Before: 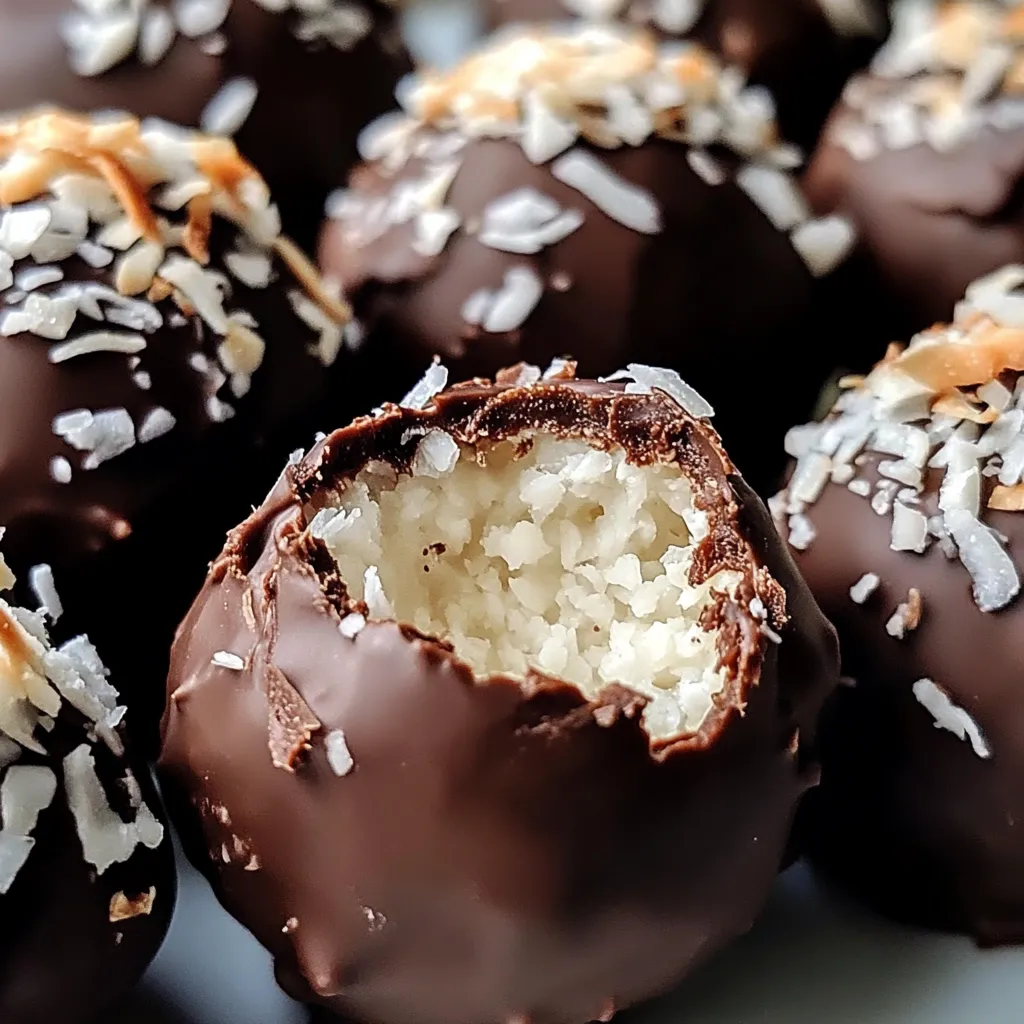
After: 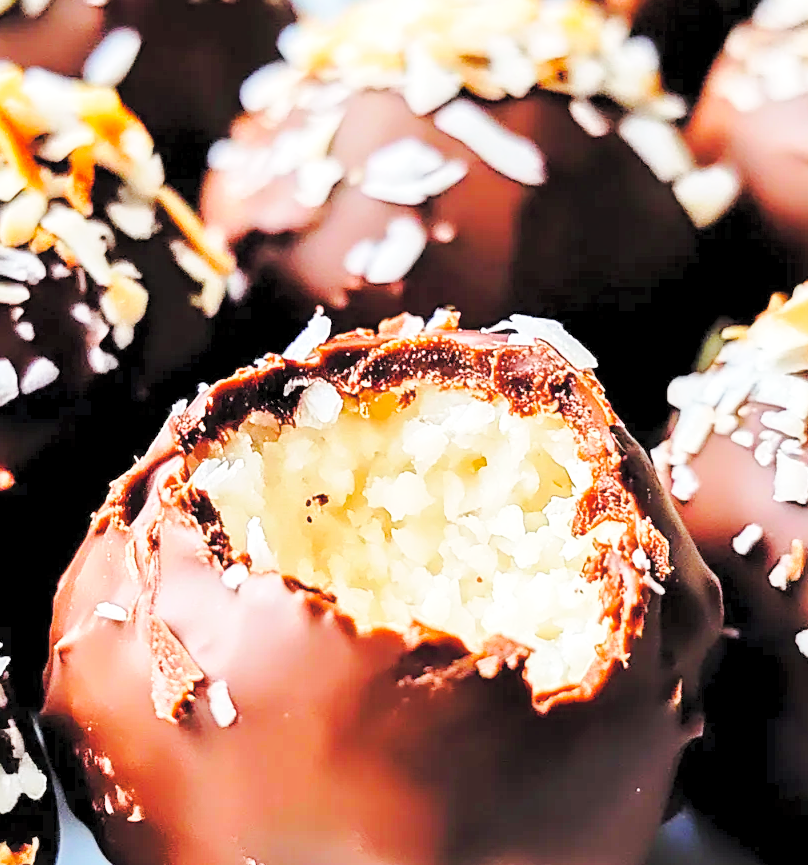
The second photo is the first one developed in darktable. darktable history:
crop: left 11.465%, top 4.879%, right 9.583%, bottom 10.599%
contrast brightness saturation: brightness 0.276
base curve: curves: ch0 [(0, 0) (0.028, 0.03) (0.121, 0.232) (0.46, 0.748) (0.859, 0.968) (1, 1)], preserve colors none
color balance rgb: shadows lift › chroma 1.019%, shadows lift › hue 31.86°, linear chroma grading › global chroma -15.286%, perceptual saturation grading › global saturation 35.855%, perceptual saturation grading › shadows 34.909%, global vibrance 20%
tone equalizer: -8 EV 0.962 EV, -7 EV 1.04 EV, -6 EV 1.02 EV, -5 EV 0.982 EV, -4 EV 1.03 EV, -3 EV 0.751 EV, -2 EV 0.509 EV, -1 EV 0.263 EV, mask exposure compensation -0.491 EV
